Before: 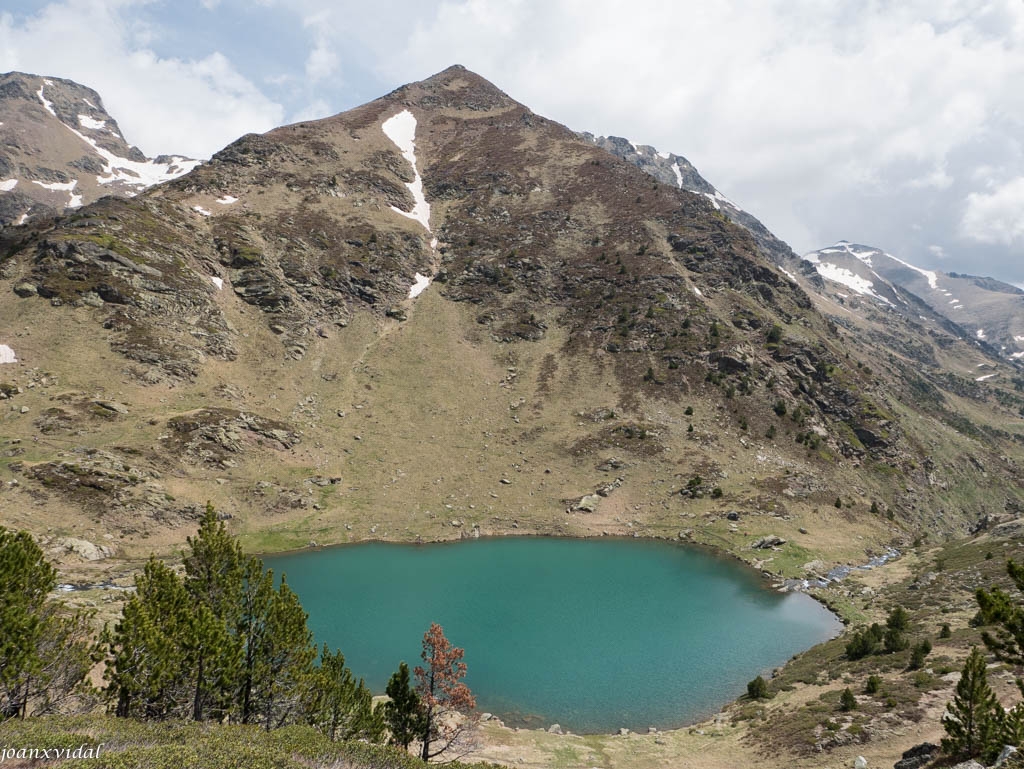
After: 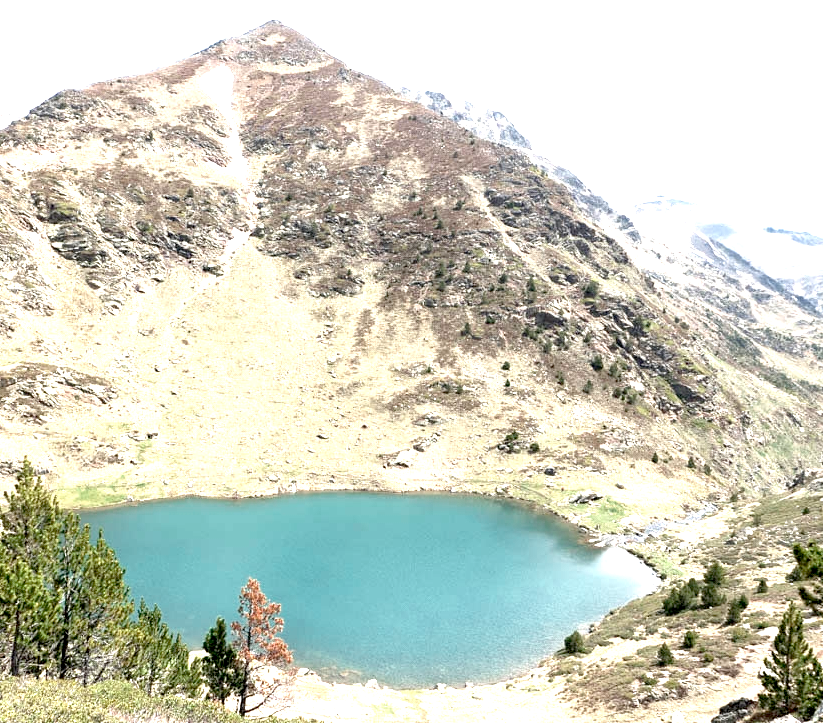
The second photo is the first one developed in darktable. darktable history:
color zones: curves: ch0 [(0, 0.5) (0.125, 0.4) (0.25, 0.5) (0.375, 0.4) (0.5, 0.4) (0.625, 0.35) (0.75, 0.35) (0.875, 0.5)]; ch1 [(0, 0.35) (0.125, 0.45) (0.25, 0.35) (0.375, 0.35) (0.5, 0.35) (0.625, 0.35) (0.75, 0.45) (0.875, 0.35)]; ch2 [(0, 0.6) (0.125, 0.5) (0.25, 0.5) (0.375, 0.6) (0.5, 0.6) (0.625, 0.5) (0.75, 0.5) (0.875, 0.5)]
exposure: black level correction 0.005, exposure 2.08 EV, compensate highlight preservation false
crop and rotate: left 17.892%, top 5.902%, right 1.7%
